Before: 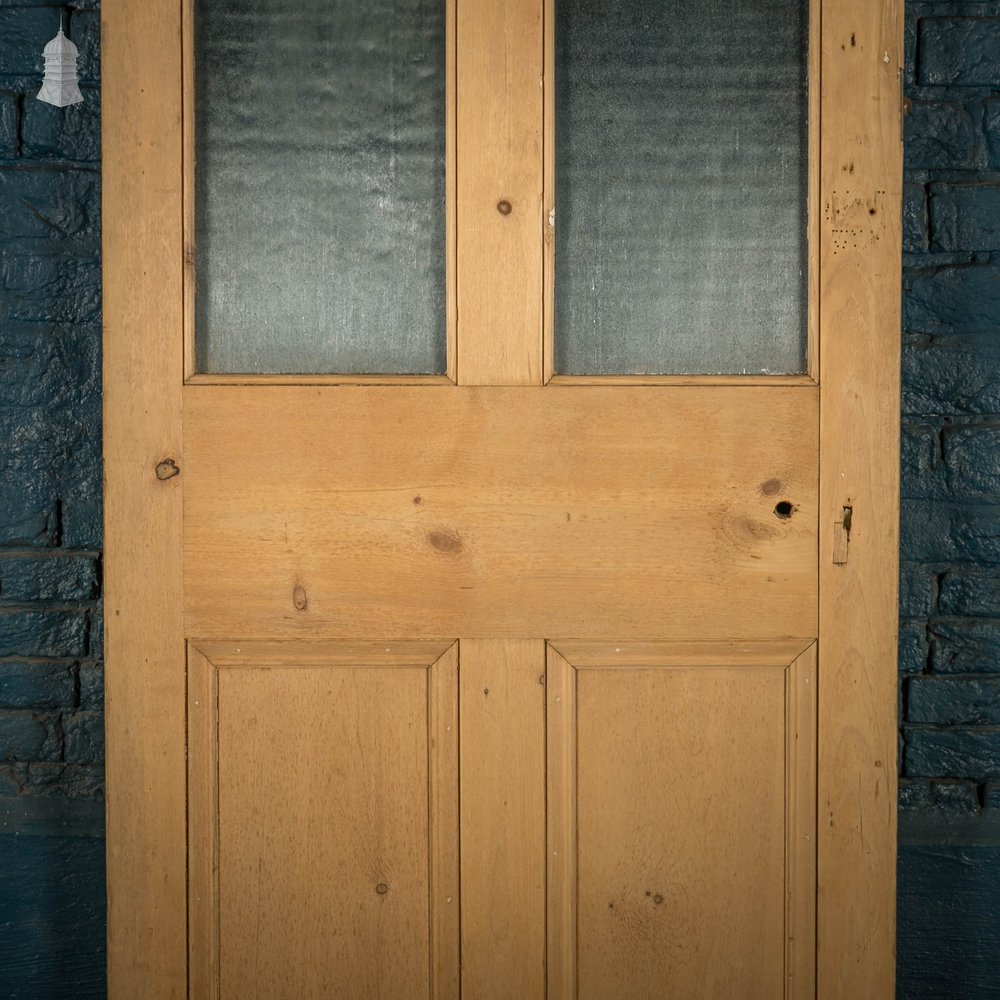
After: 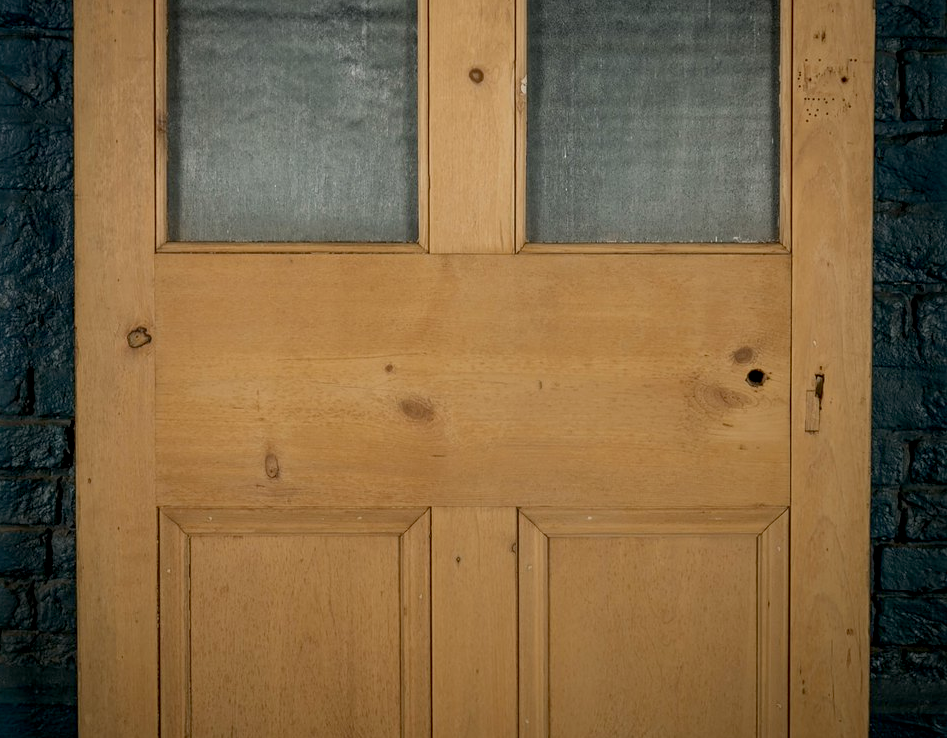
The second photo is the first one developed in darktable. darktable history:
crop and rotate: left 2.863%, top 13.285%, right 2.425%, bottom 12.86%
exposure: black level correction 0.011, exposure -0.48 EV, compensate exposure bias true, compensate highlight preservation false
